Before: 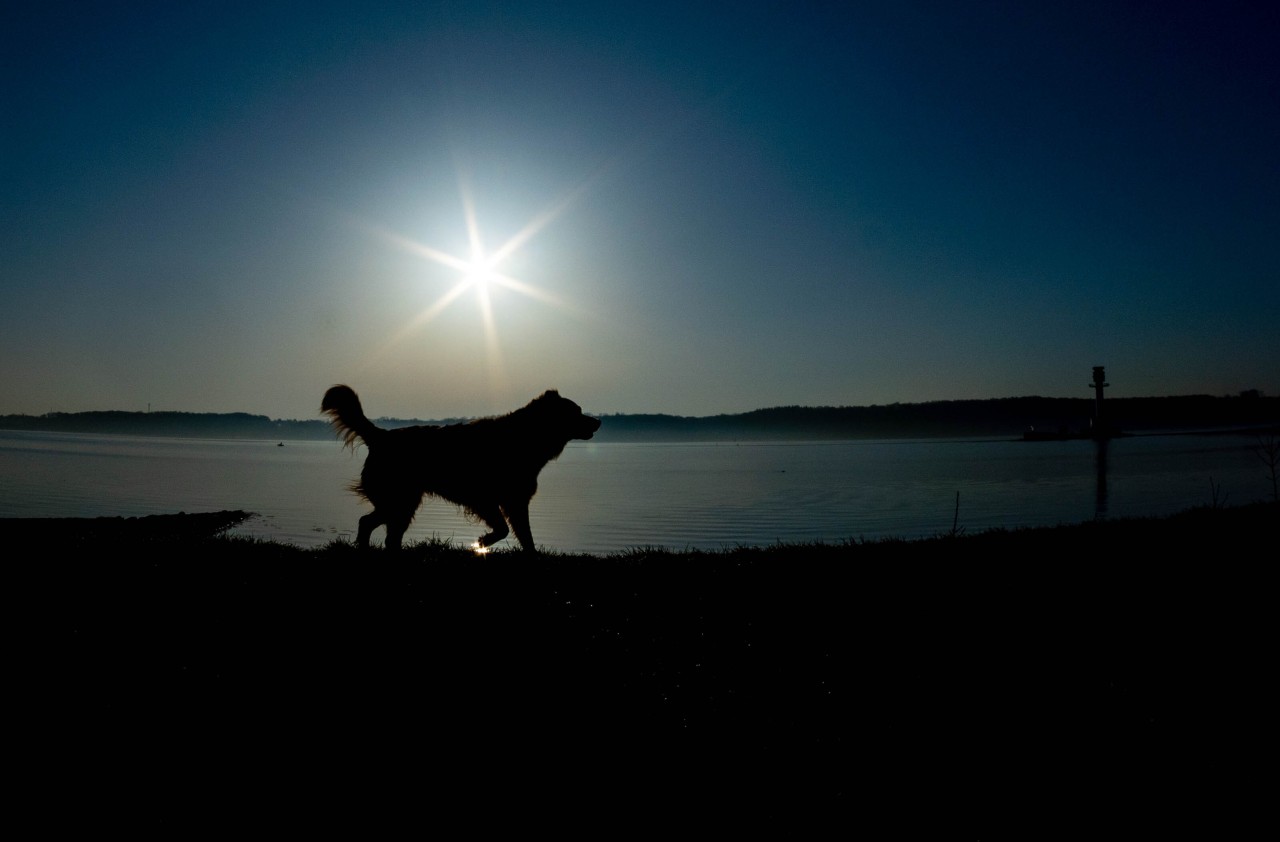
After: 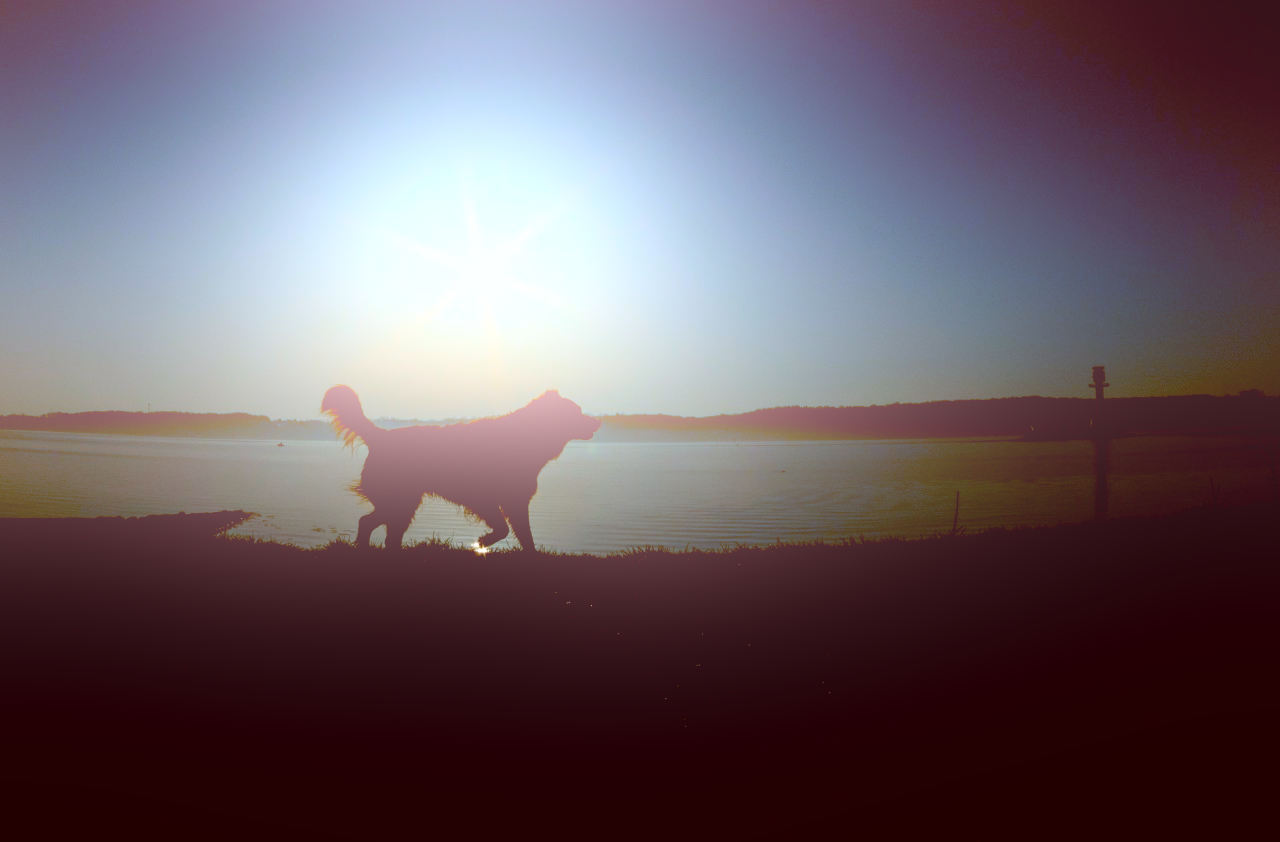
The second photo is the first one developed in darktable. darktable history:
bloom: size 25%, threshold 5%, strength 90%
color balance: lift [1, 1.015, 1.004, 0.985], gamma [1, 0.958, 0.971, 1.042], gain [1, 0.956, 0.977, 1.044]
